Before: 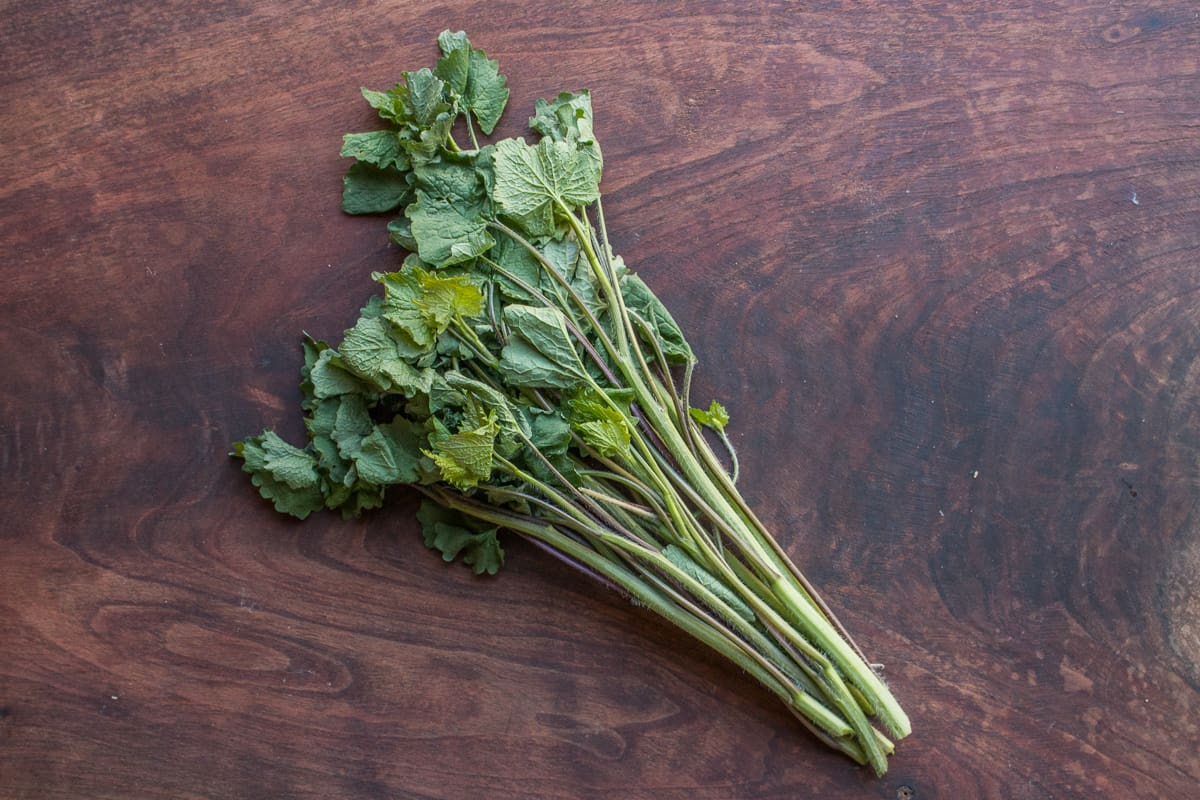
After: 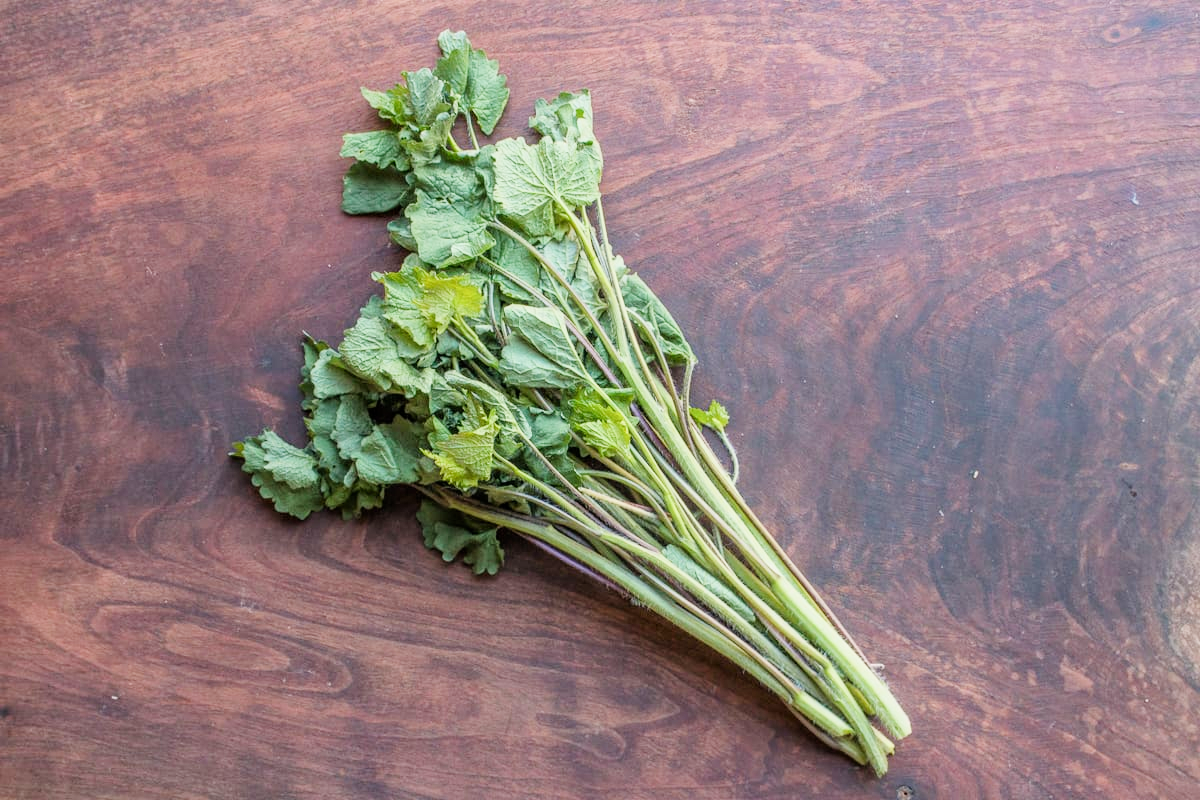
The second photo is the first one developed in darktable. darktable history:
filmic rgb: black relative exposure -7.65 EV, white relative exposure 4.56 EV, hardness 3.61, contrast 0.991
exposure: black level correction 0, exposure 1.367 EV, compensate highlight preservation false
